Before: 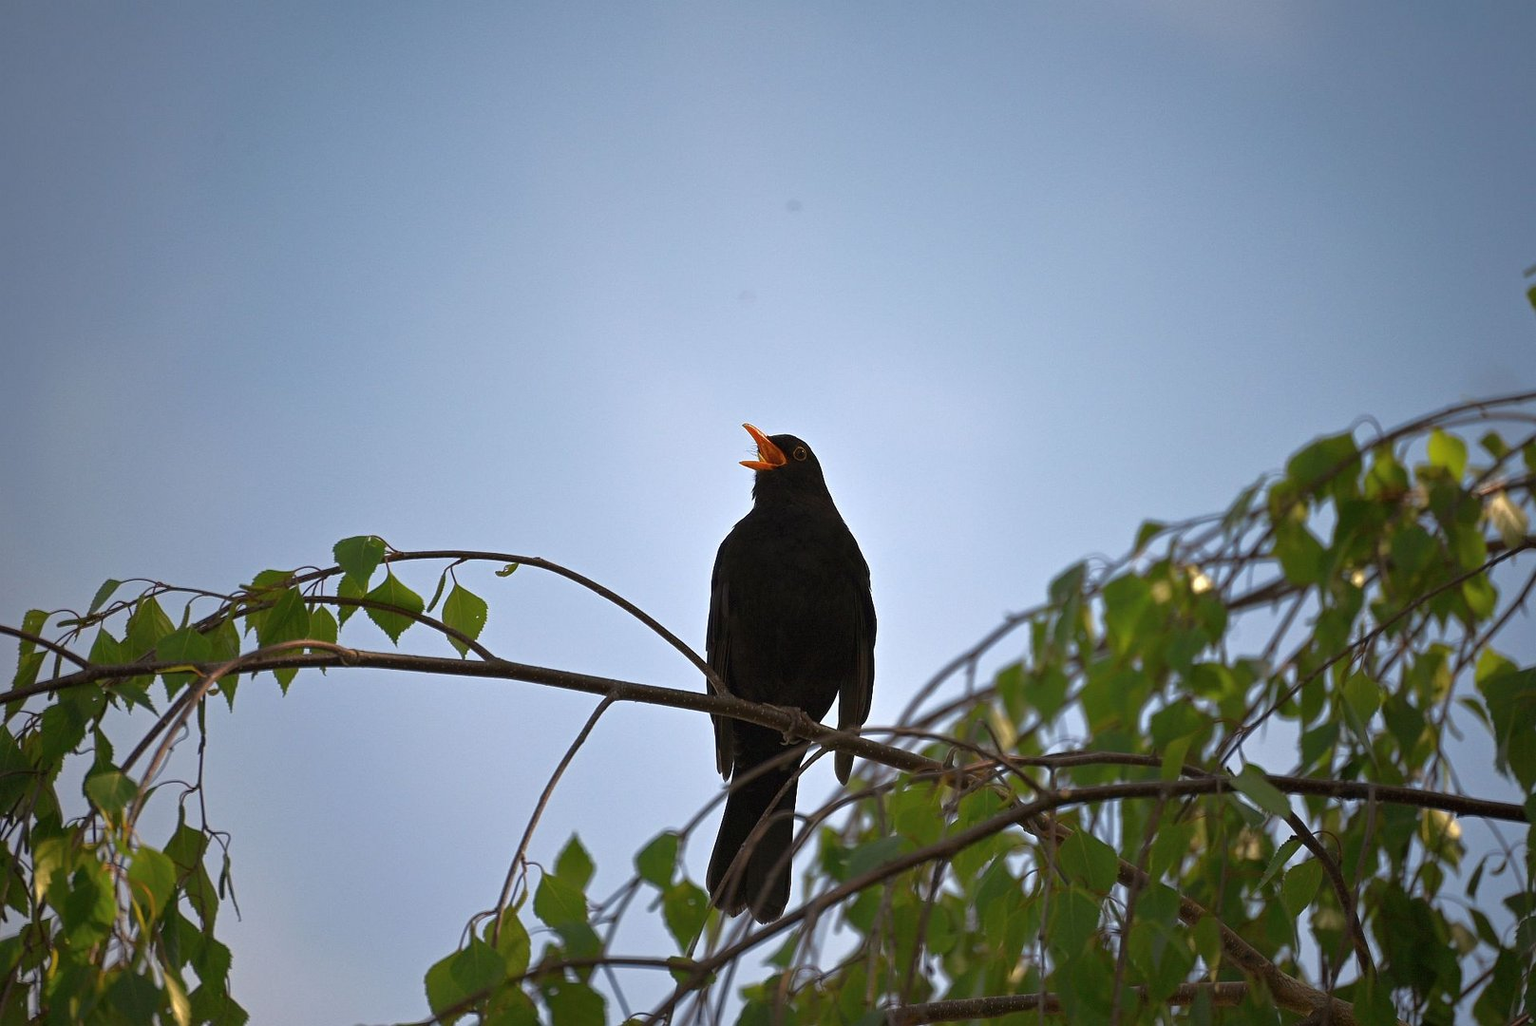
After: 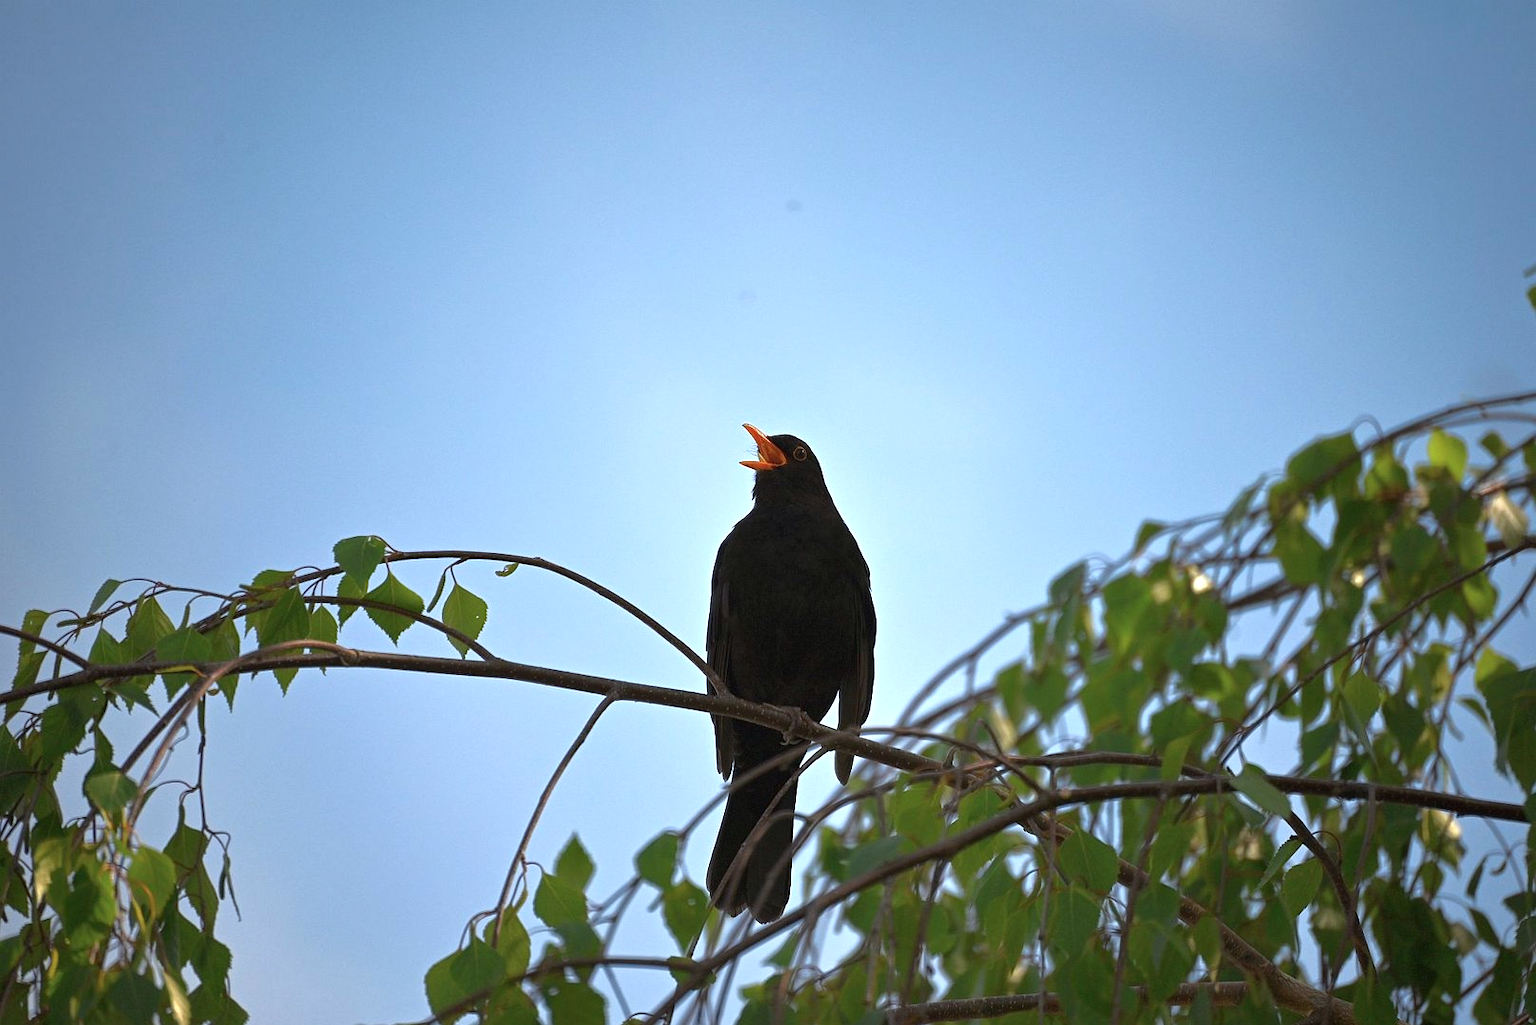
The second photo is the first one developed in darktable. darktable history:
color correction: highlights a* -4.18, highlights b* -10.81
exposure: exposure 0.375 EV, compensate highlight preservation false
